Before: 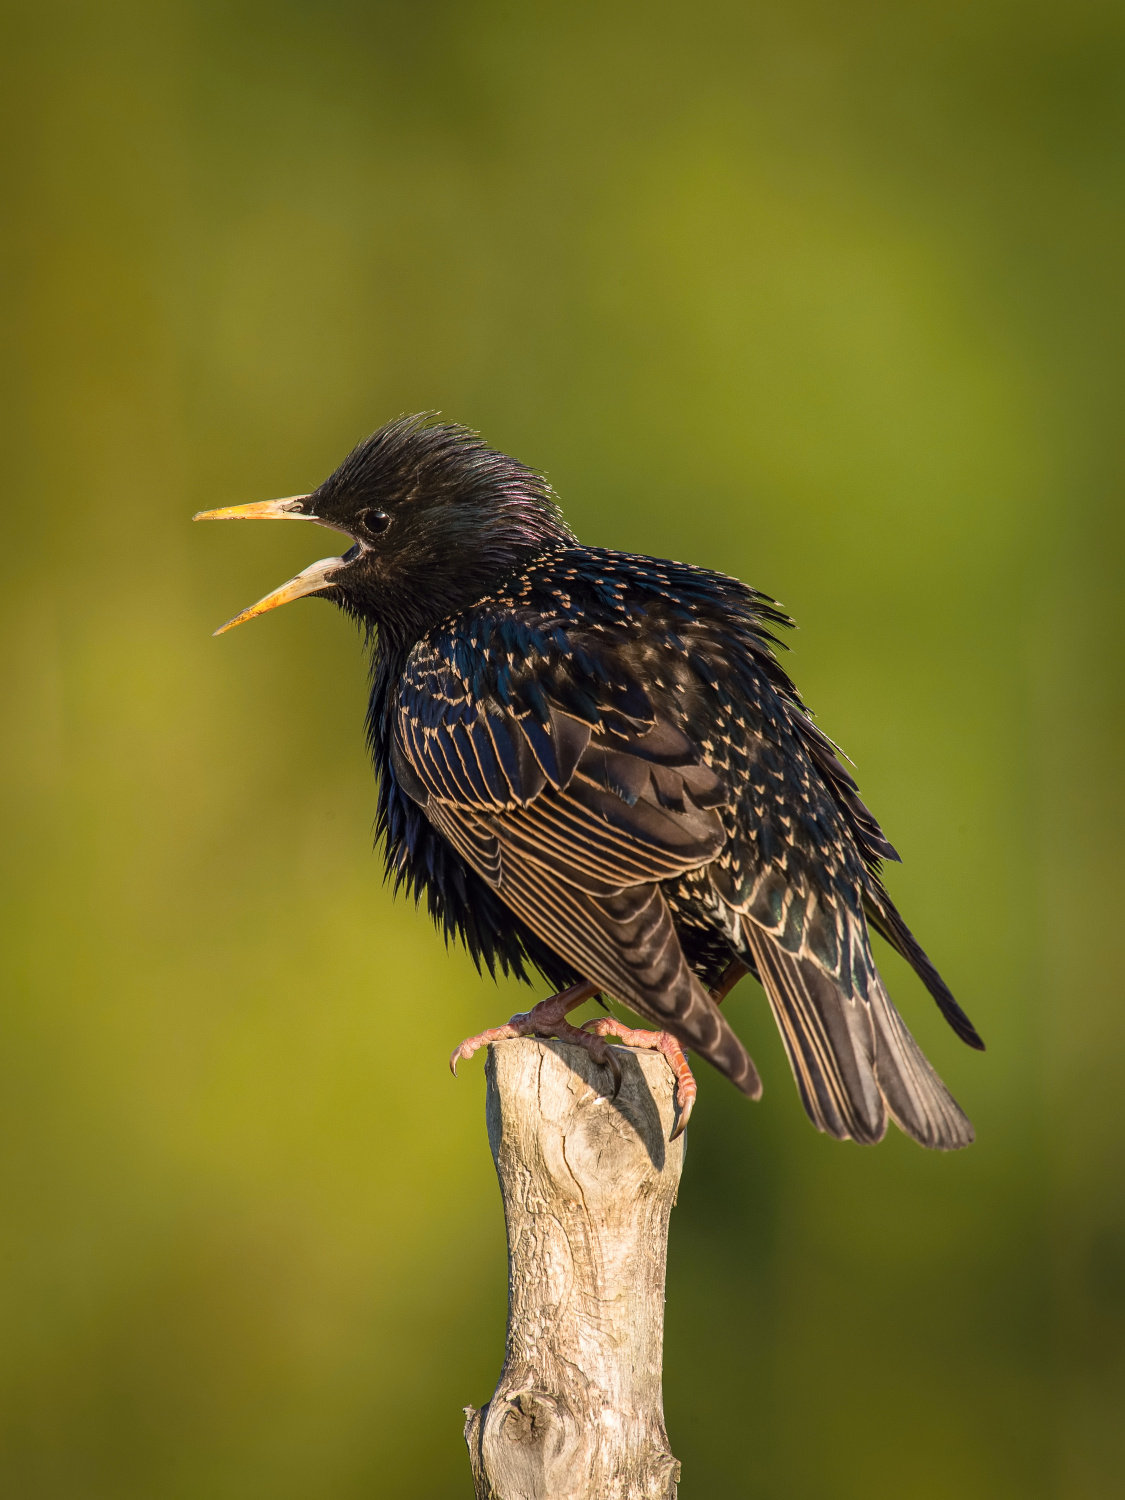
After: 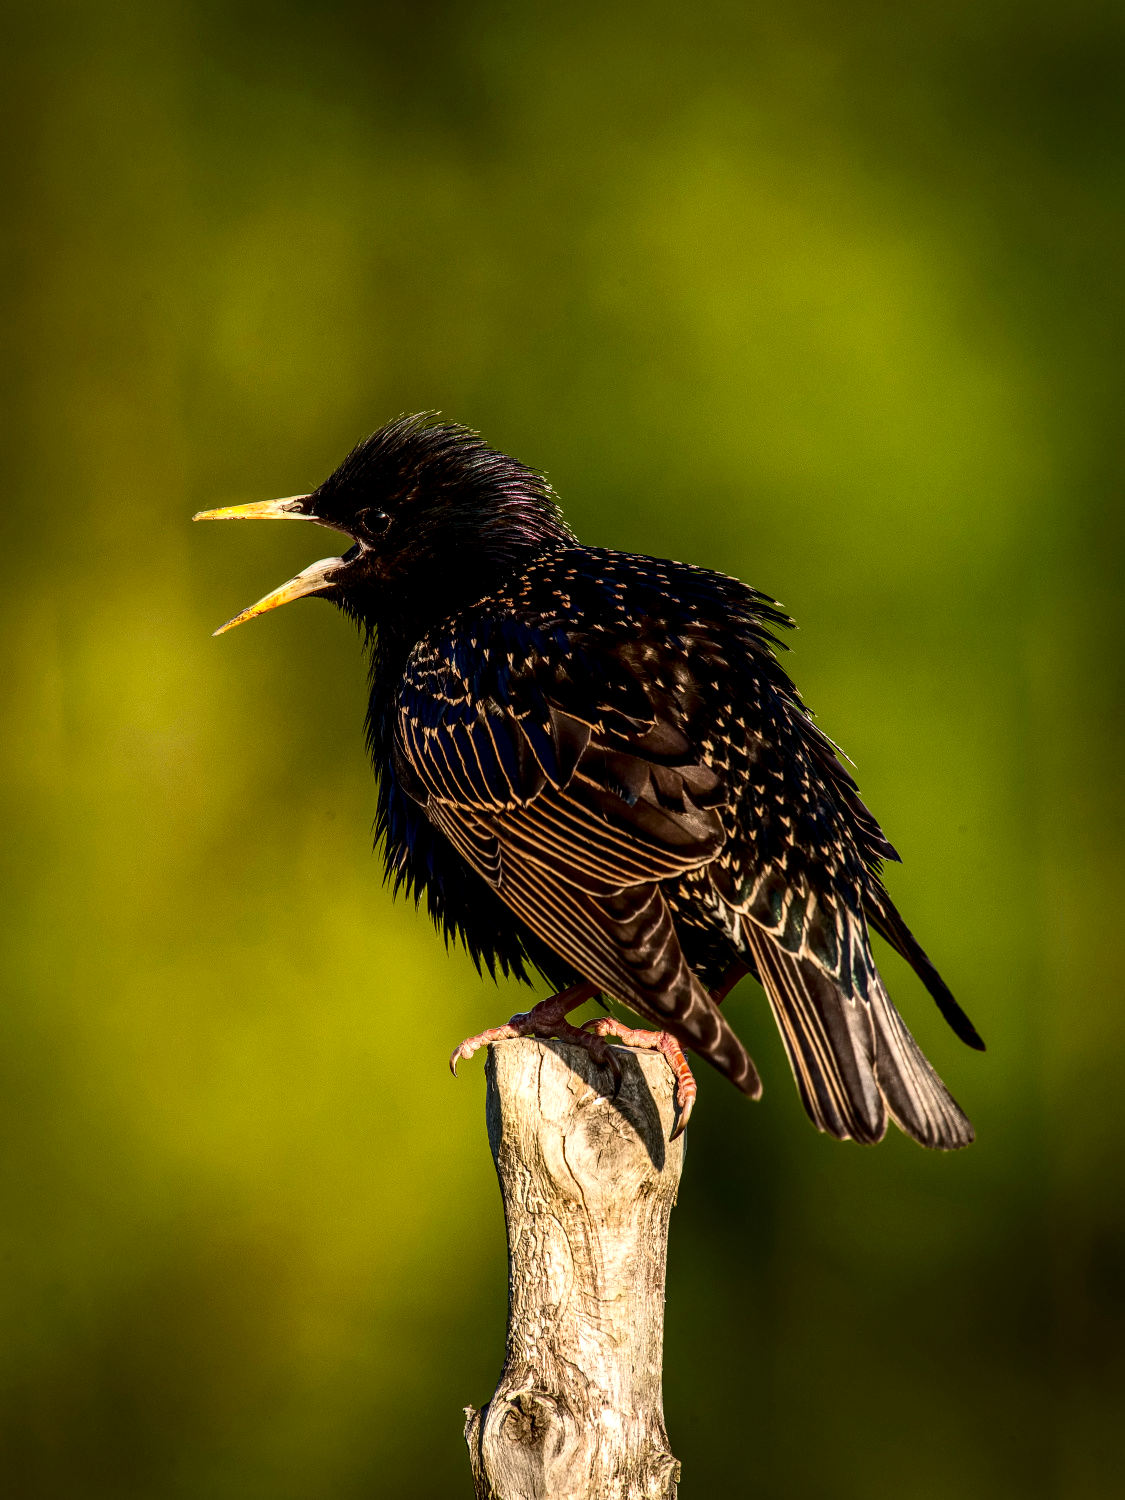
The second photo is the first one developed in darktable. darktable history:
contrast brightness saturation: contrast 0.224, brightness -0.188, saturation 0.234
local contrast: detail 150%
